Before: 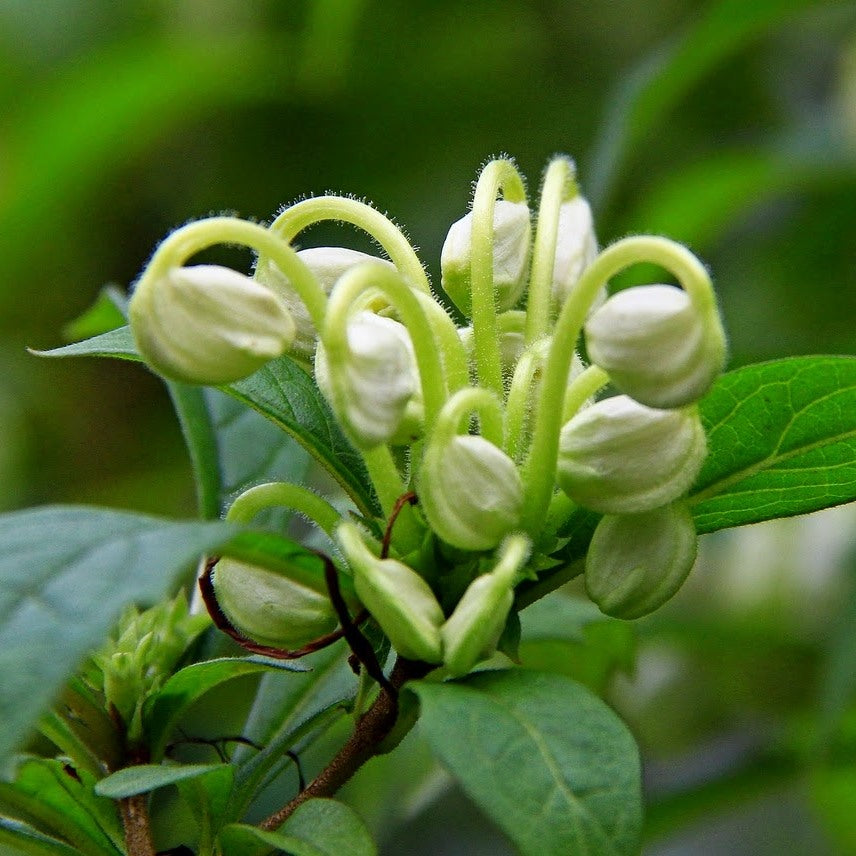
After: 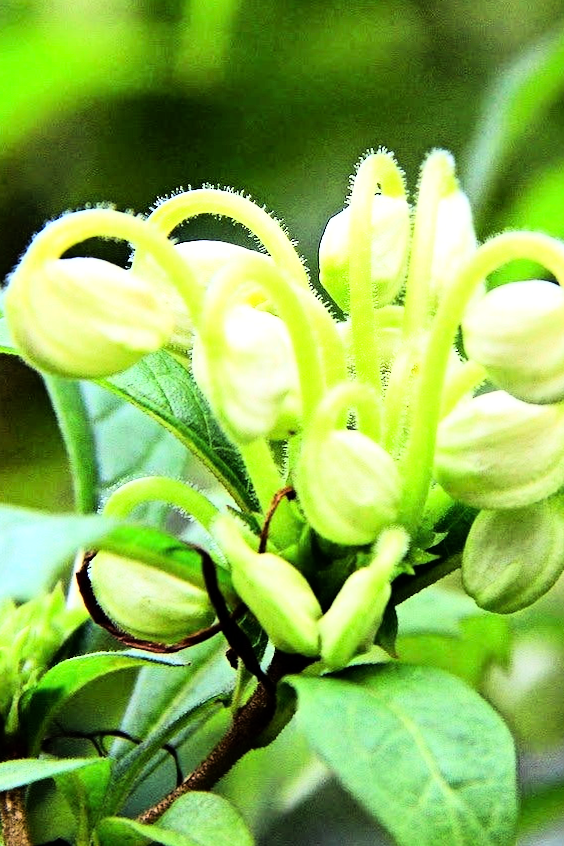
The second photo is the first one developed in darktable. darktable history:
exposure: exposure 0.7 EV, compensate highlight preservation false
rgb curve: curves: ch0 [(0, 0) (0.21, 0.15) (0.24, 0.21) (0.5, 0.75) (0.75, 0.96) (0.89, 0.99) (1, 1)]; ch1 [(0, 0.02) (0.21, 0.13) (0.25, 0.2) (0.5, 0.67) (0.75, 0.9) (0.89, 0.97) (1, 1)]; ch2 [(0, 0.02) (0.21, 0.13) (0.25, 0.2) (0.5, 0.67) (0.75, 0.9) (0.89, 0.97) (1, 1)], compensate middle gray true
rotate and perspective: rotation 0.174°, lens shift (vertical) 0.013, lens shift (horizontal) 0.019, shear 0.001, automatic cropping original format, crop left 0.007, crop right 0.991, crop top 0.016, crop bottom 0.997
crop and rotate: left 14.436%, right 18.898%
